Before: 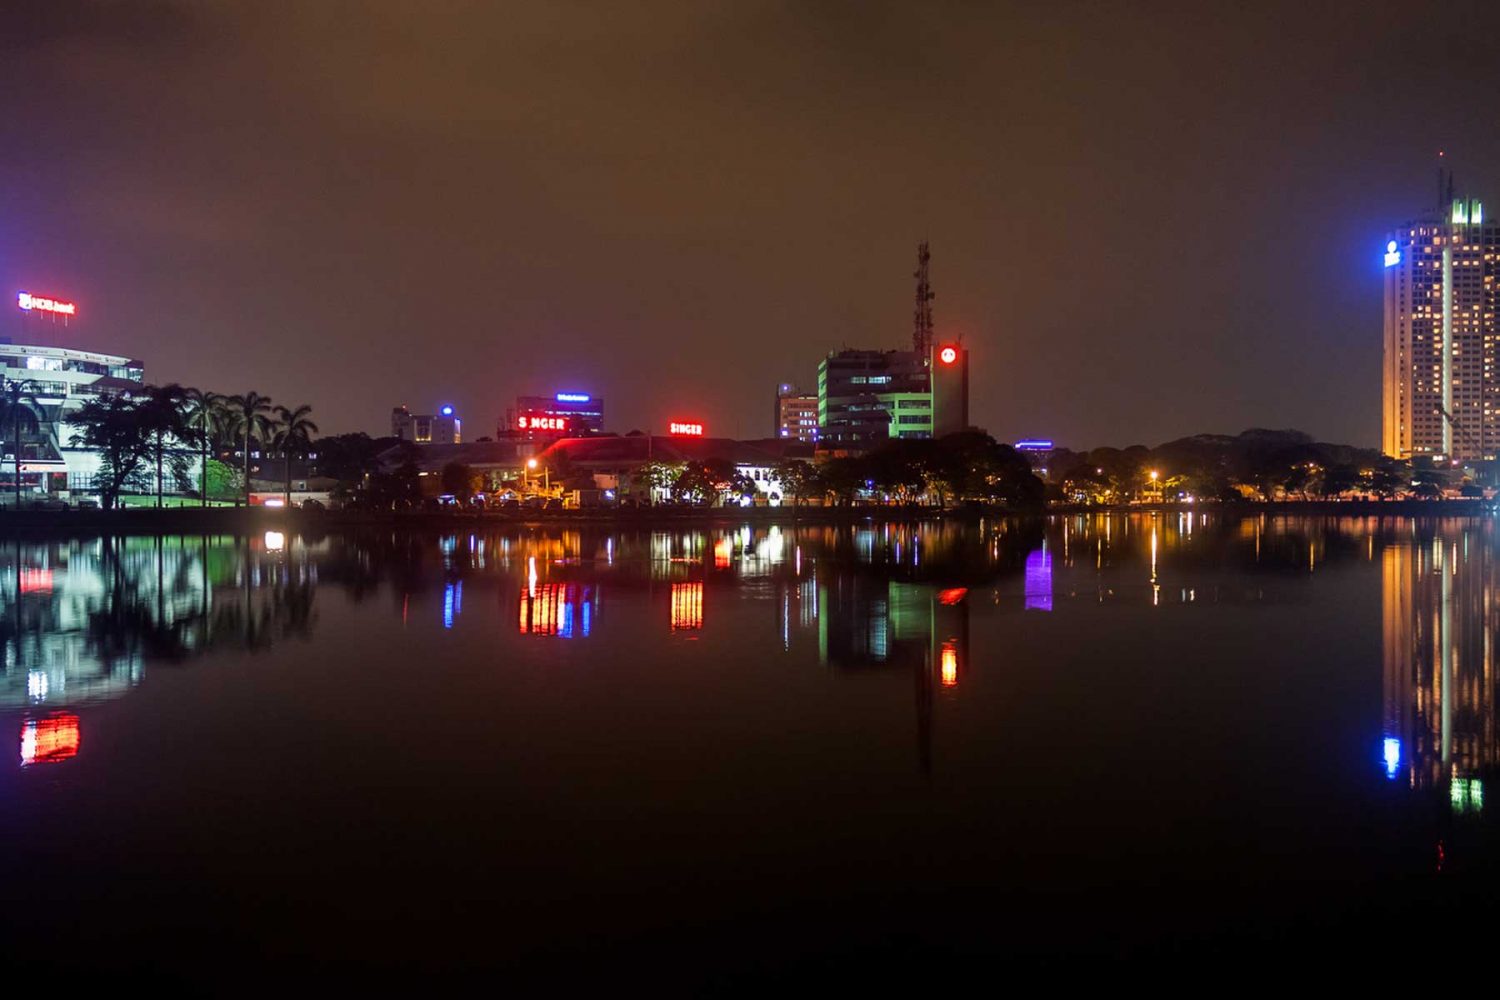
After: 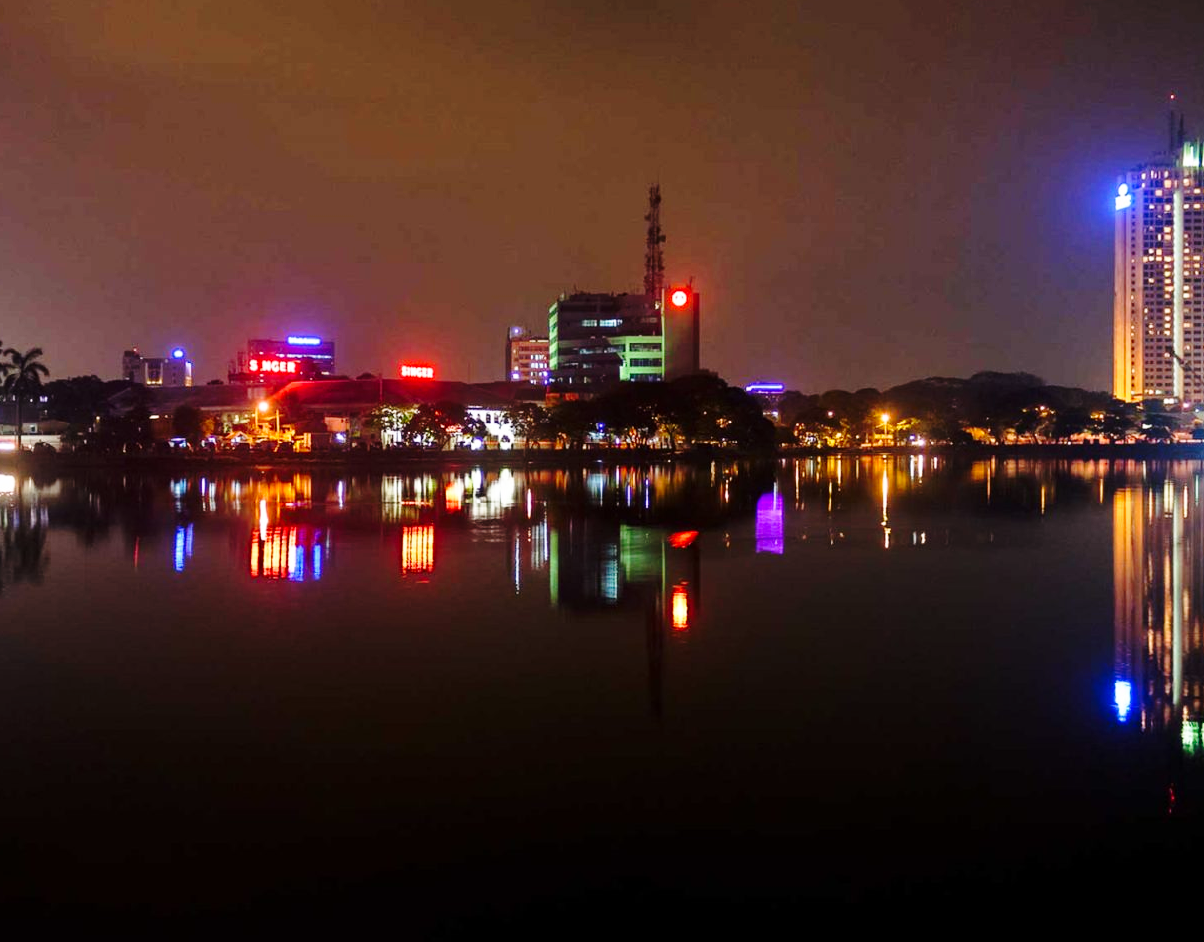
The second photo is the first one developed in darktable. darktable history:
crop and rotate: left 17.959%, top 5.771%, right 1.742%
base curve: curves: ch0 [(0, 0) (0.028, 0.03) (0.121, 0.232) (0.46, 0.748) (0.859, 0.968) (1, 1)], preserve colors none
